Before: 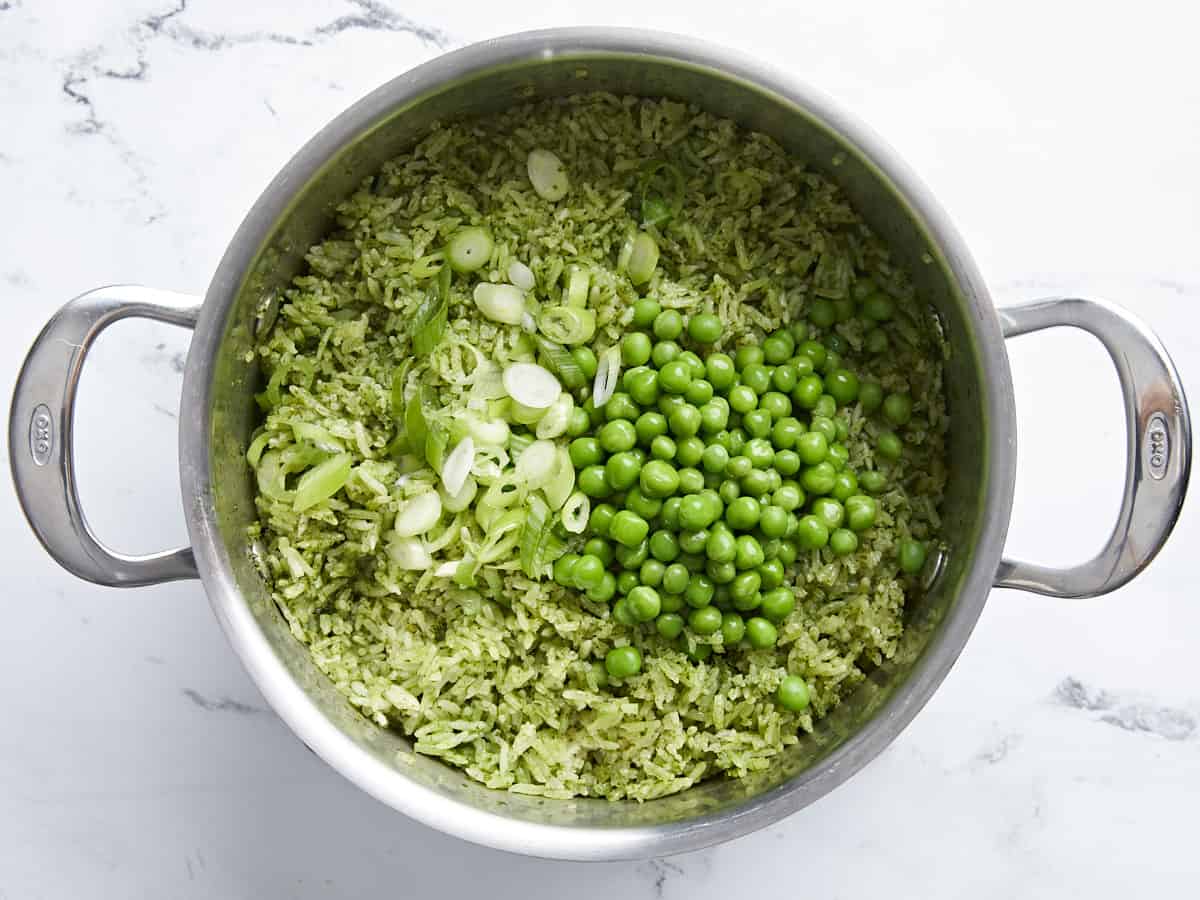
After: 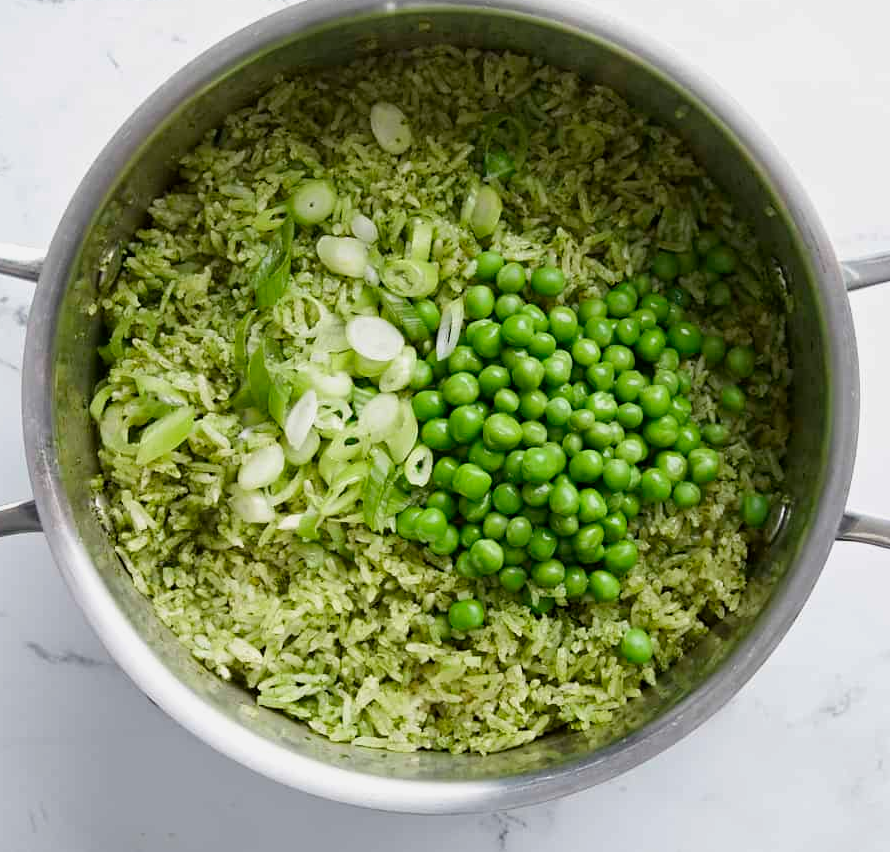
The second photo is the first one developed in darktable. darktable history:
exposure: exposure -0.177 EV, compensate highlight preservation false
crop and rotate: left 13.15%, top 5.251%, right 12.609%
